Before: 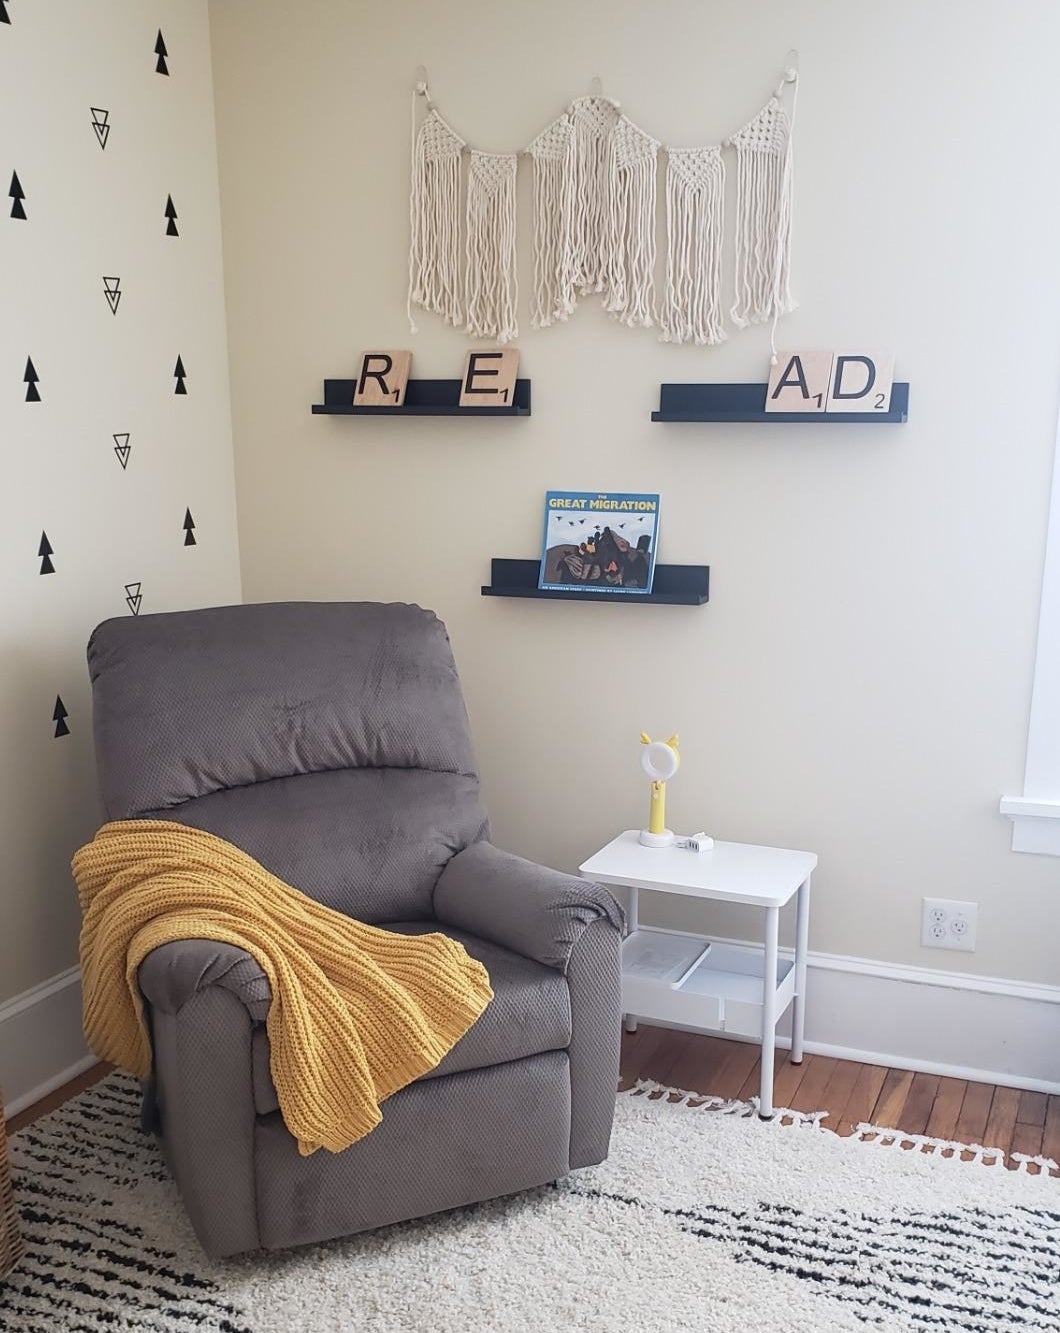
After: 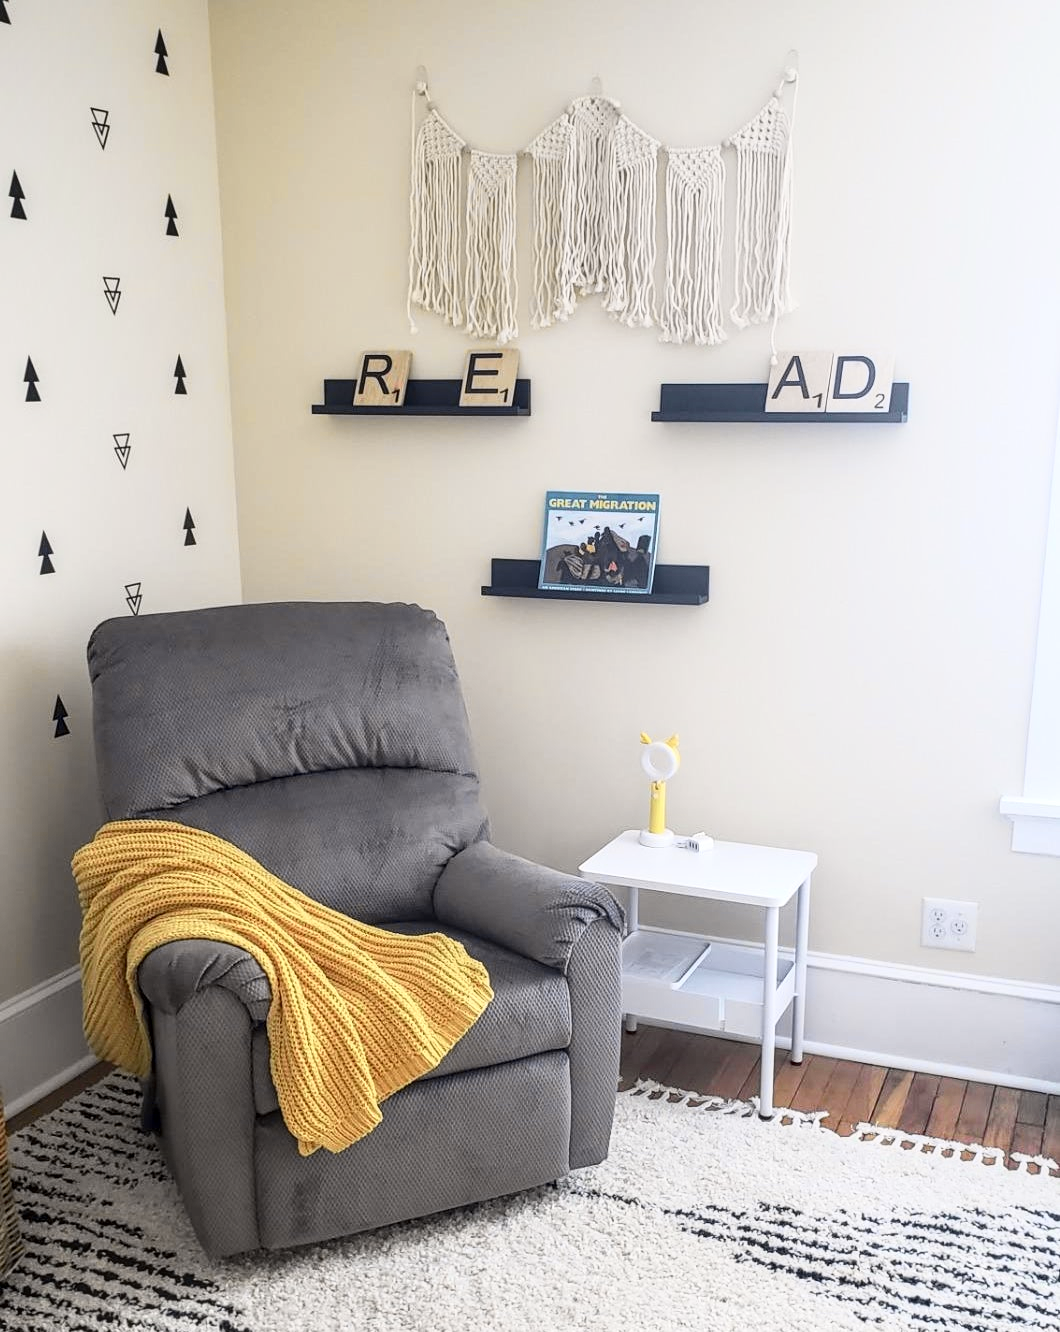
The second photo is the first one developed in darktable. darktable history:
crop: bottom 0.054%
local contrast: on, module defaults
tone curve: curves: ch0 [(0, 0.024) (0.049, 0.038) (0.176, 0.162) (0.311, 0.337) (0.416, 0.471) (0.565, 0.658) (0.817, 0.911) (1, 1)]; ch1 [(0, 0) (0.339, 0.358) (0.445, 0.439) (0.476, 0.47) (0.504, 0.504) (0.53, 0.511) (0.557, 0.558) (0.627, 0.664) (0.728, 0.786) (1, 1)]; ch2 [(0, 0) (0.327, 0.324) (0.417, 0.44) (0.46, 0.453) (0.502, 0.504) (0.526, 0.52) (0.549, 0.561) (0.619, 0.657) (0.76, 0.765) (1, 1)], color space Lab, independent channels, preserve colors none
